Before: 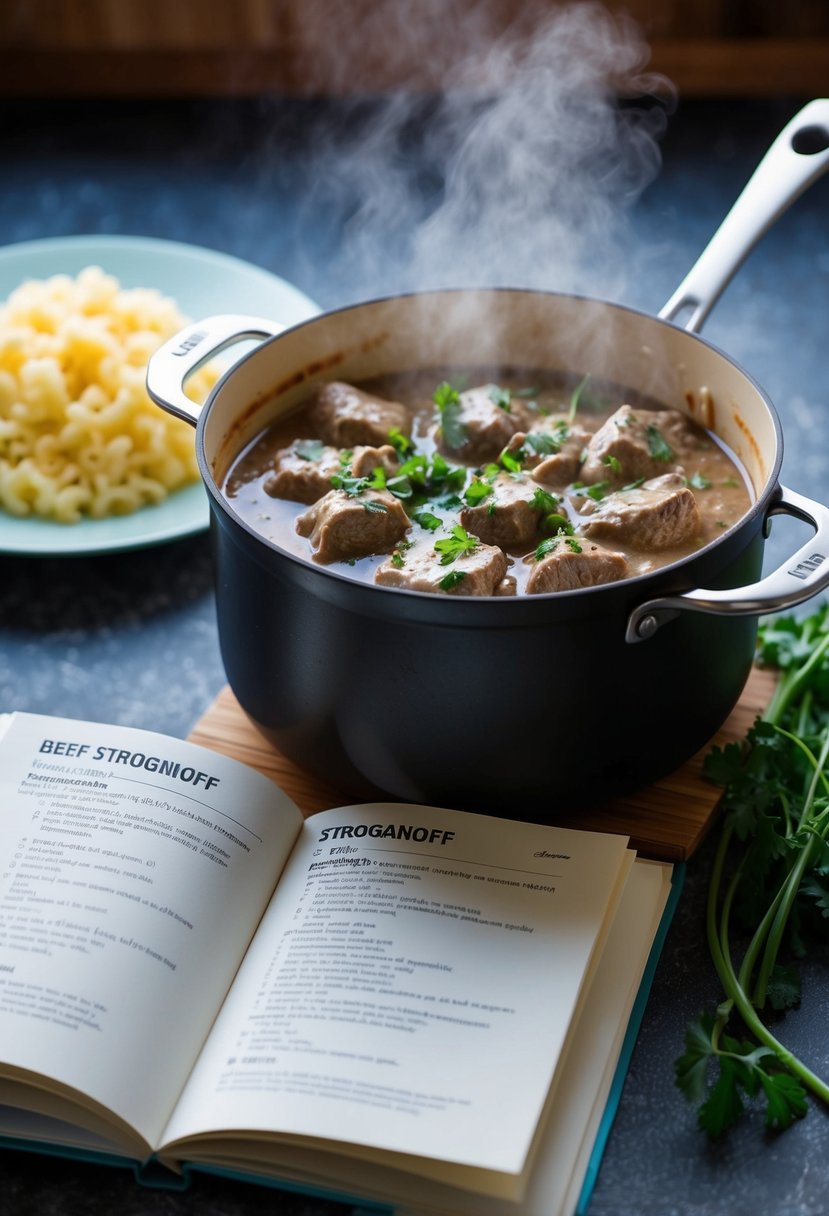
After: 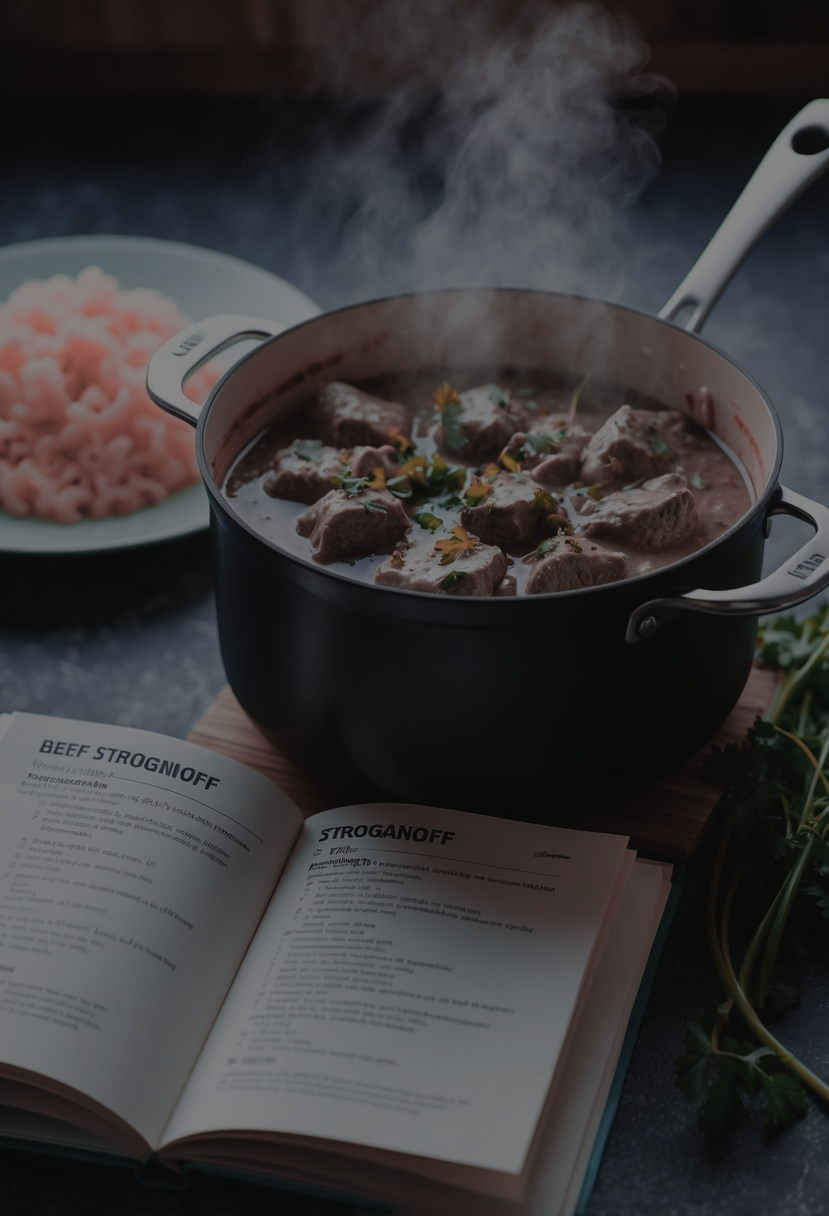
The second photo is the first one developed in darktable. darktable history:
color zones: curves: ch2 [(0, 0.5) (0.084, 0.497) (0.323, 0.335) (0.4, 0.497) (1, 0.5)], process mode strong
contrast brightness saturation: contrast -0.05, saturation -0.41
bloom: threshold 82.5%, strength 16.25%
exposure: exposure -2.002 EV, compensate highlight preservation false
